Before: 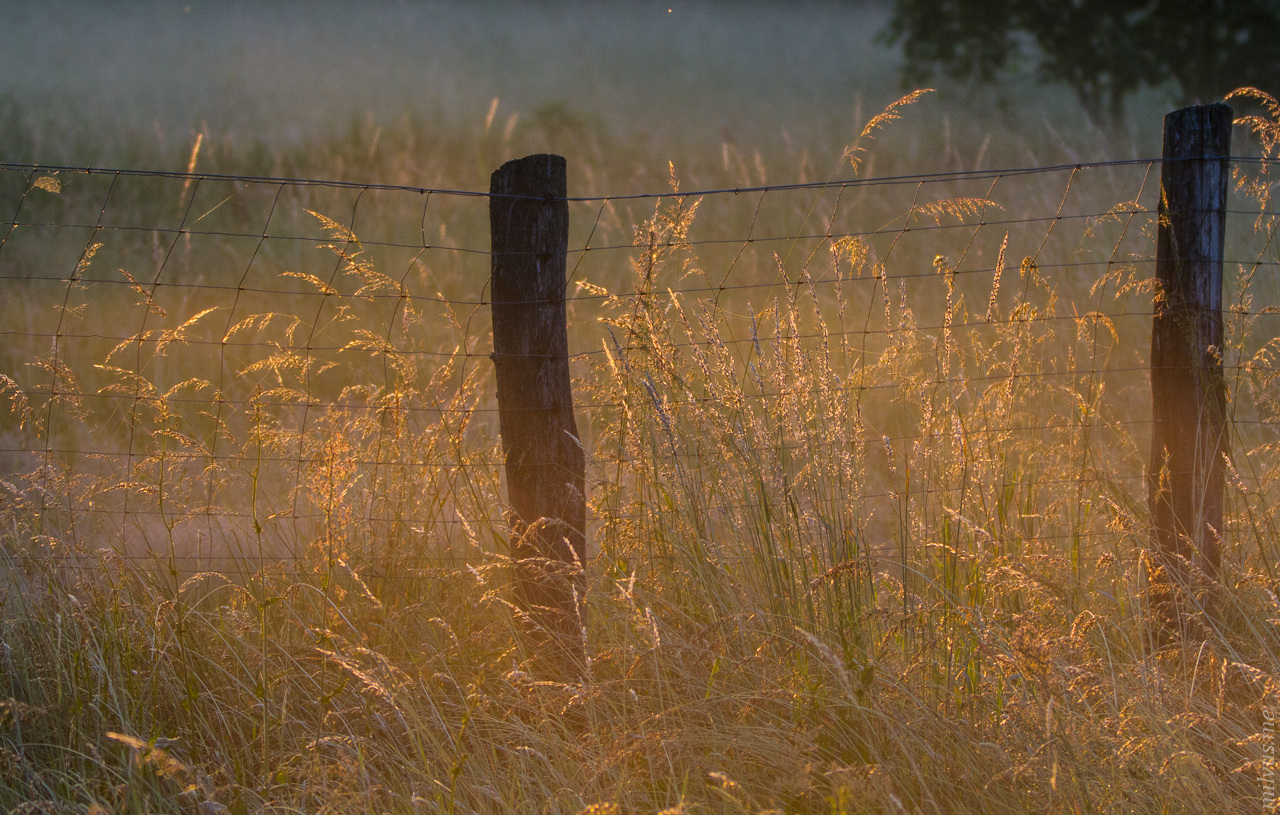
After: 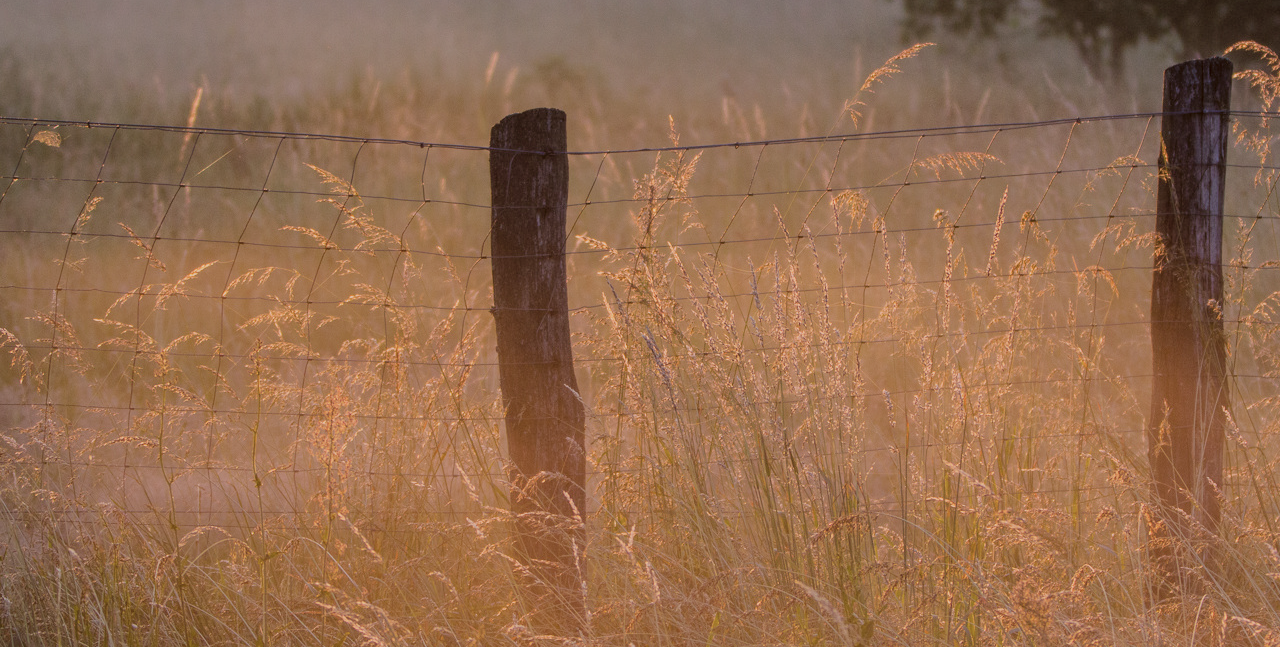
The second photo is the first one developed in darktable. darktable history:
sigmoid: contrast 1.05, skew -0.15
crop and rotate: top 5.667%, bottom 14.937%
contrast brightness saturation: brightness 0.13
color correction: highlights a* 10.21, highlights b* 9.79, shadows a* 8.61, shadows b* 7.88, saturation 0.8
